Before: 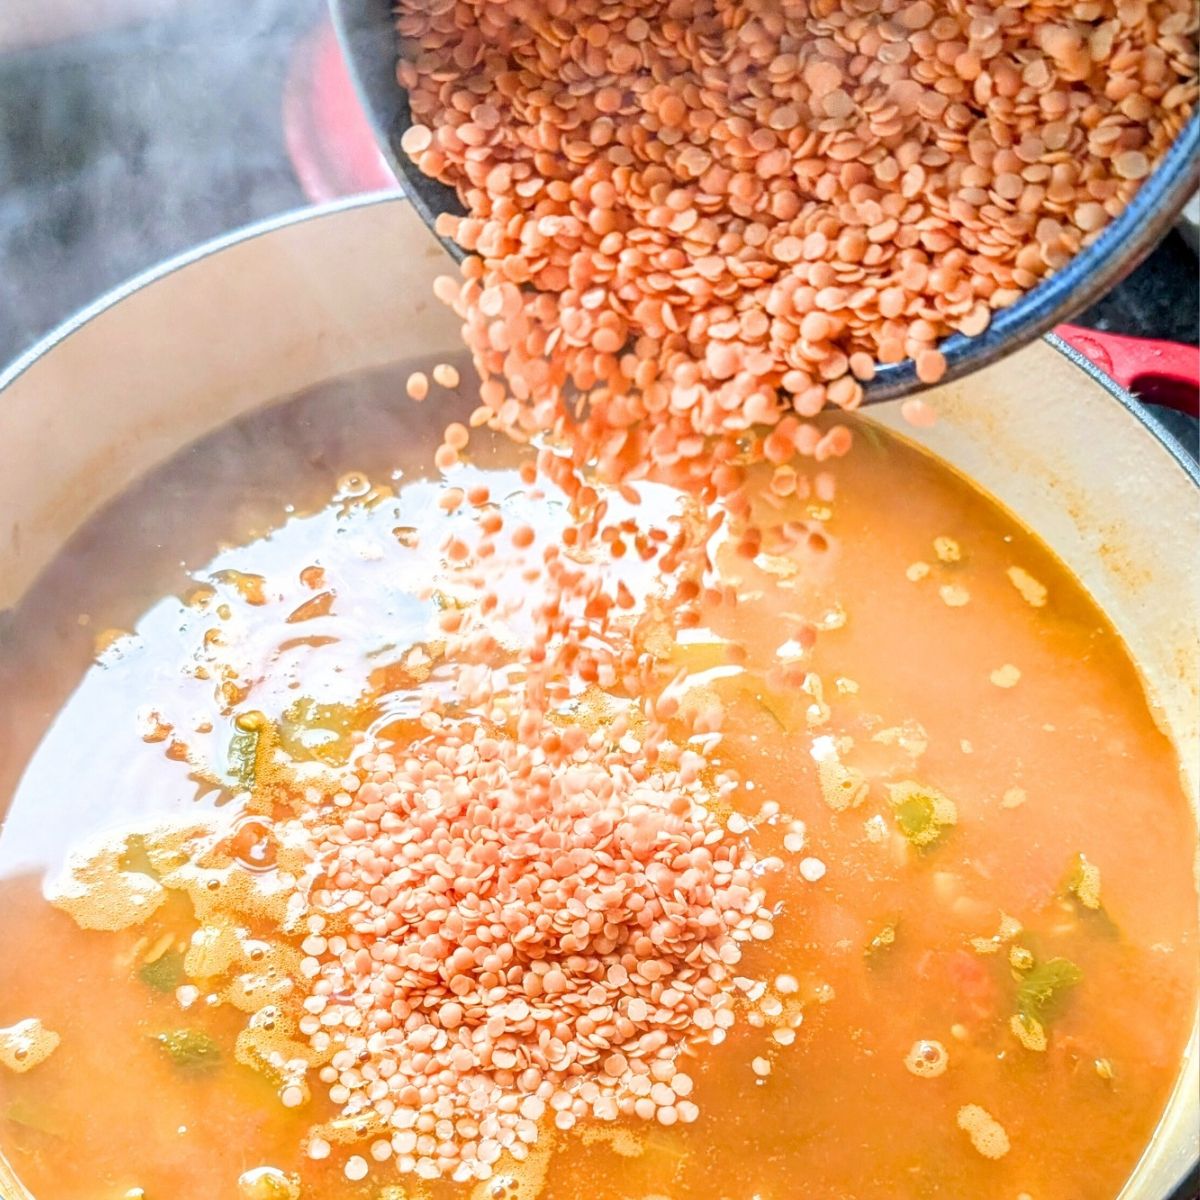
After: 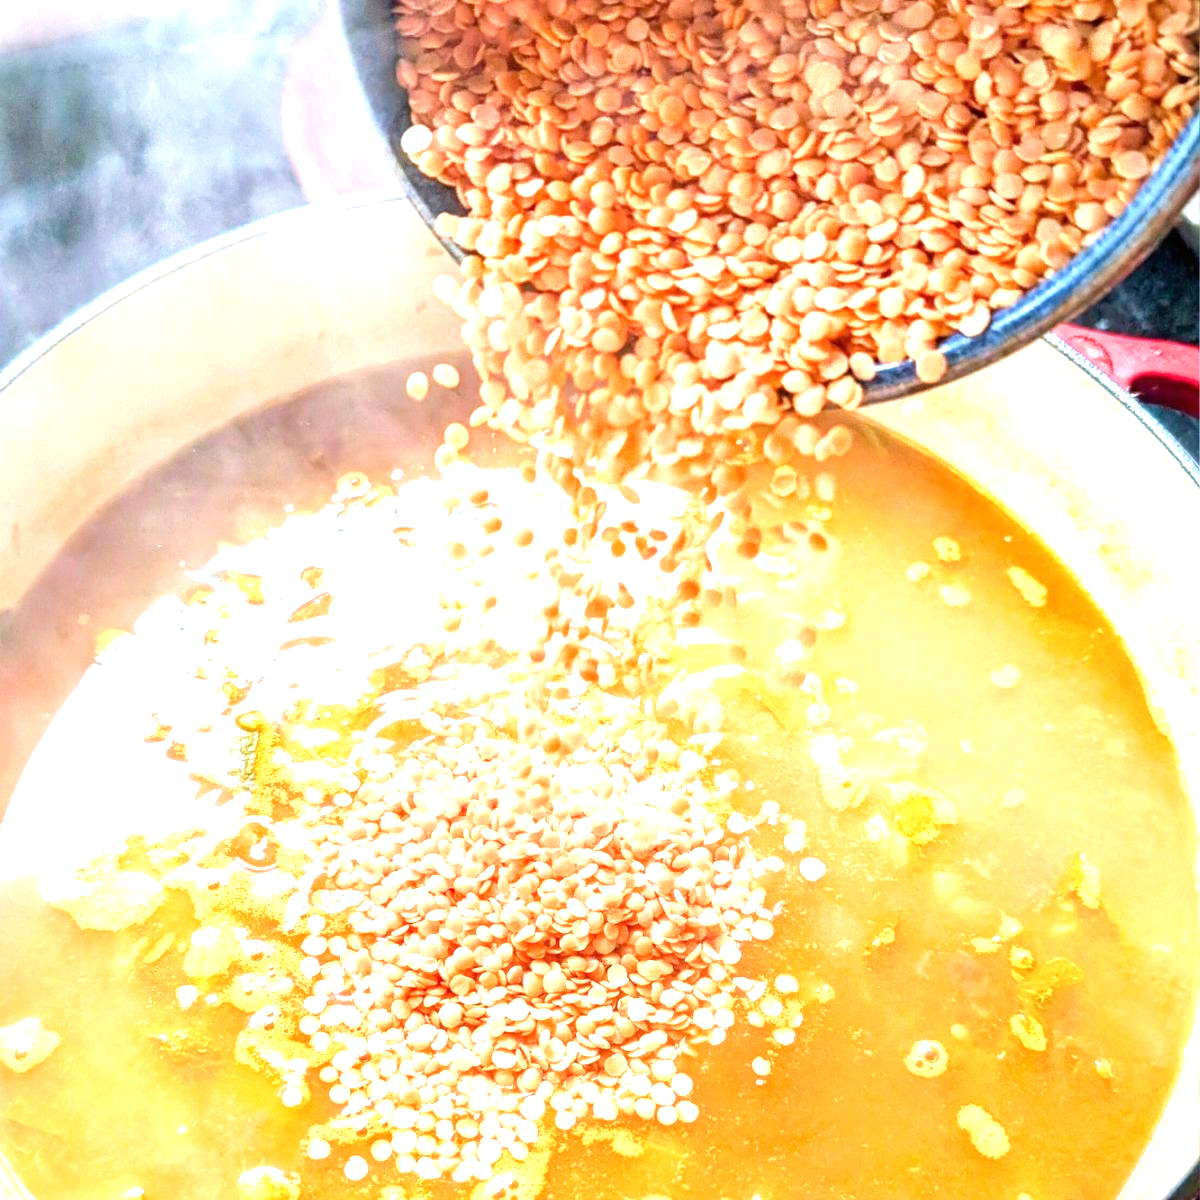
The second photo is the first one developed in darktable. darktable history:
velvia: strength 27%
exposure: black level correction 0, exposure 1 EV, compensate exposure bias true, compensate highlight preservation false
